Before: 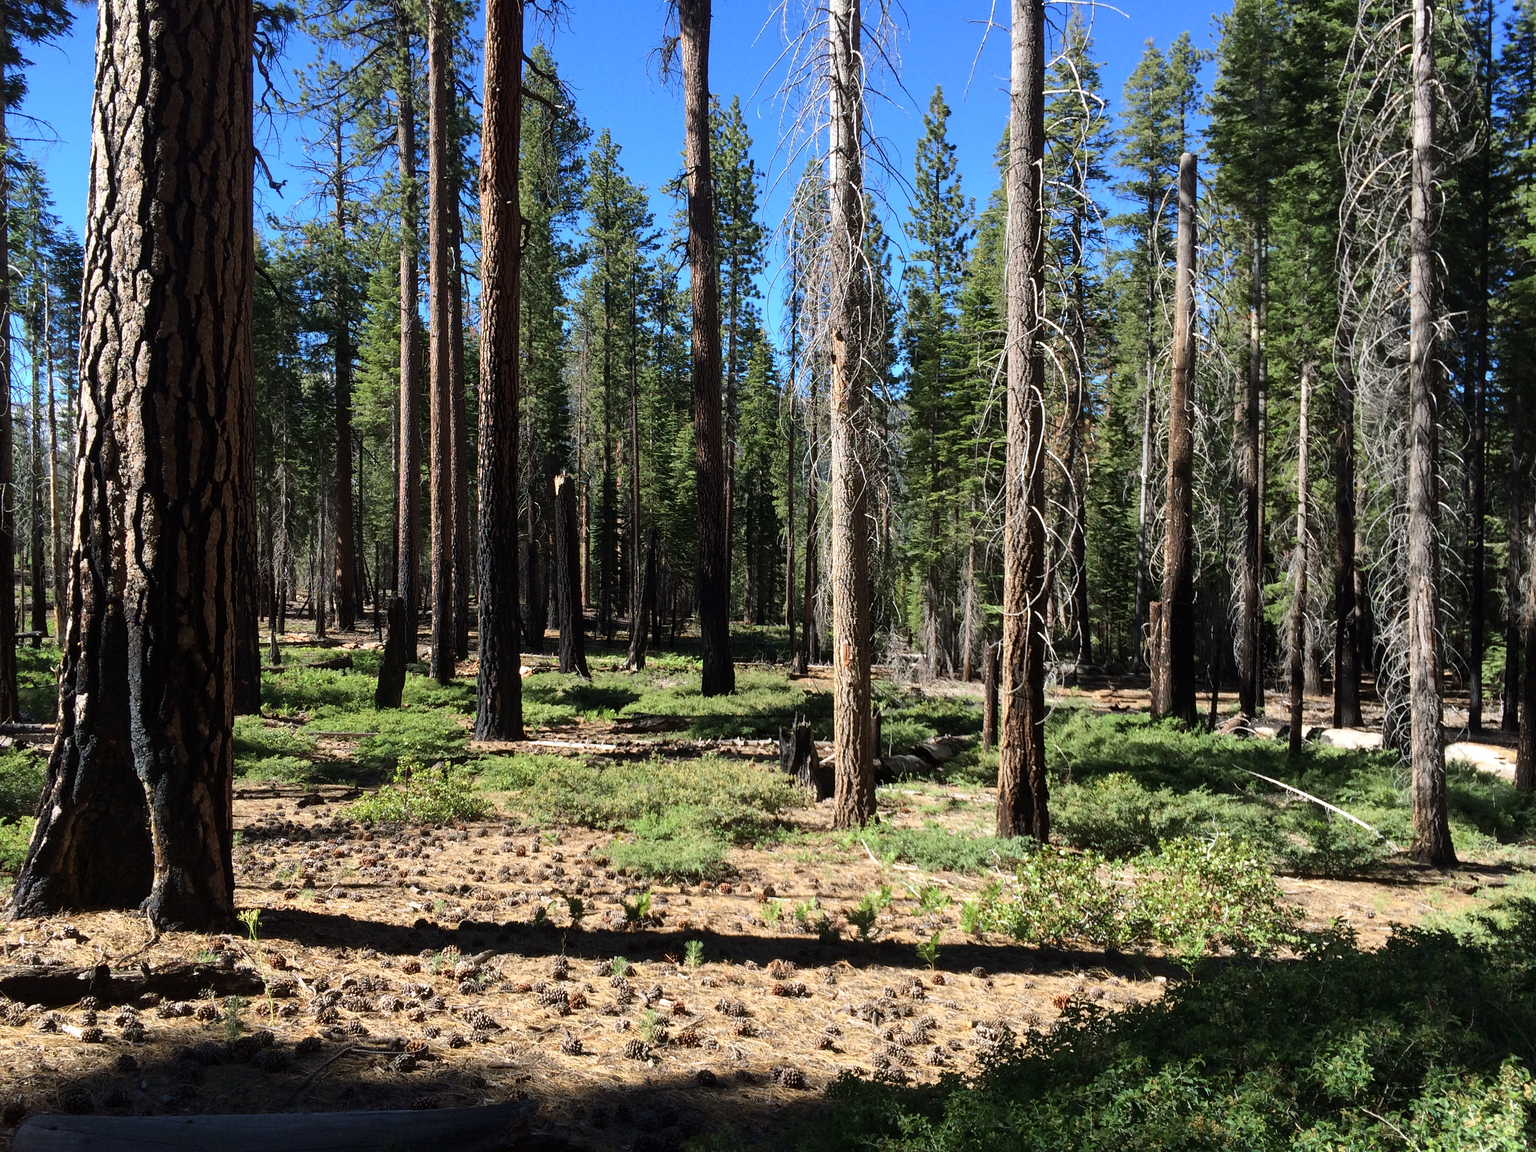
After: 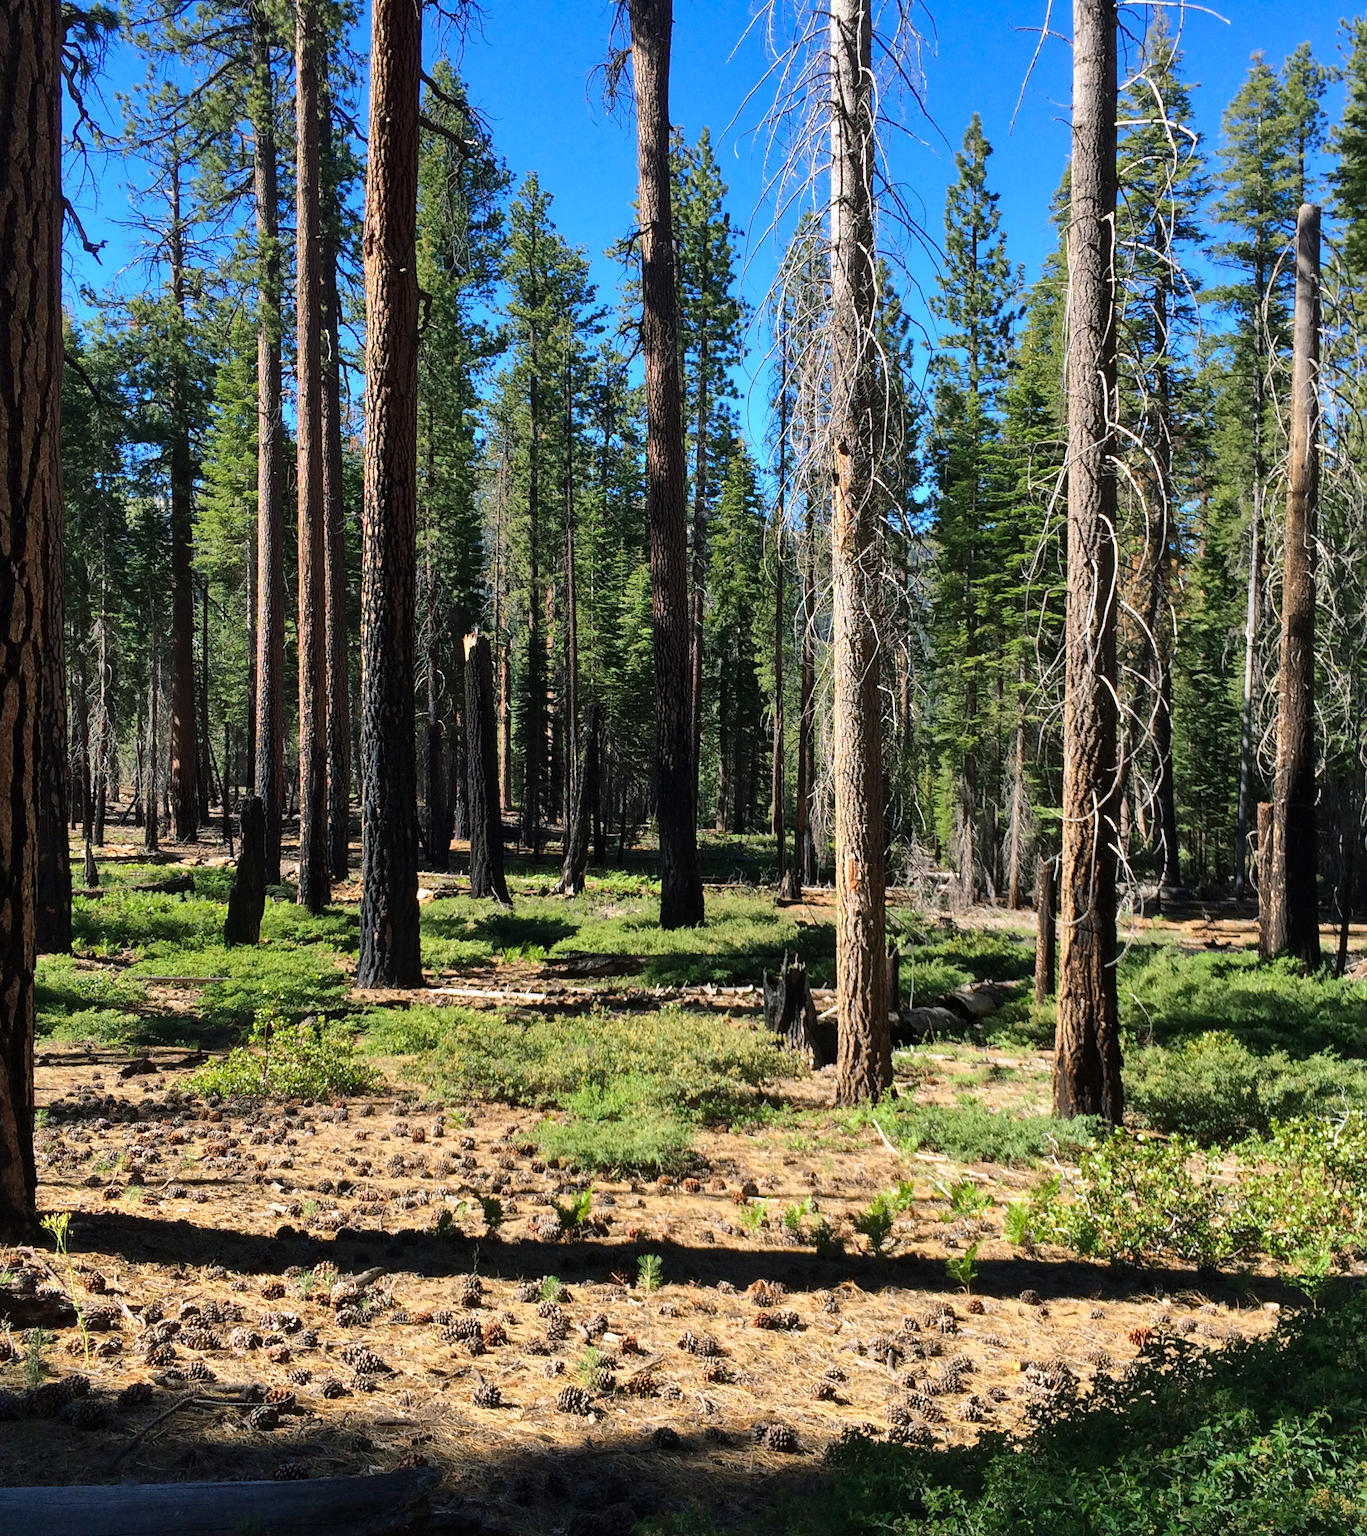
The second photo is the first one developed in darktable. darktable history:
crop and rotate: left 13.487%, right 19.748%
shadows and highlights: radius 116.24, shadows 42.52, highlights -62.15, soften with gaussian
color balance rgb: shadows lift › chroma 2.04%, shadows lift › hue 216.48°, highlights gain › chroma 1.042%, highlights gain › hue 68.04°, linear chroma grading › global chroma 14.721%, perceptual saturation grading › global saturation 0.935%, global vibrance 9.837%
